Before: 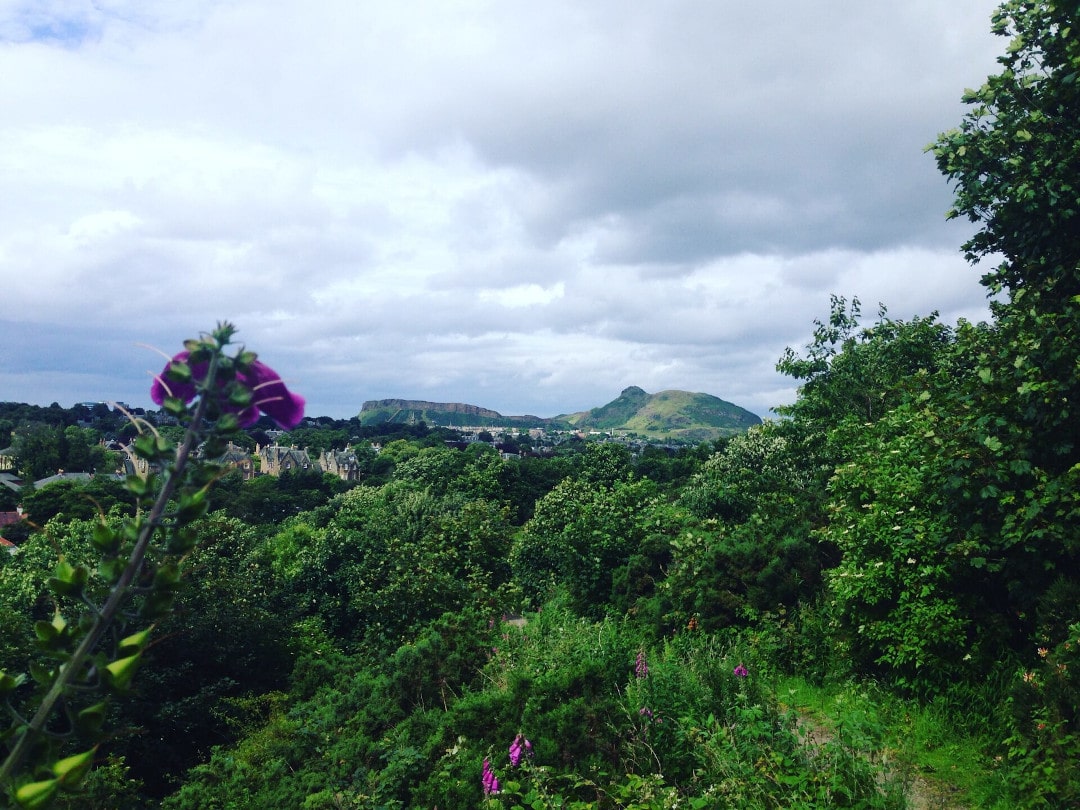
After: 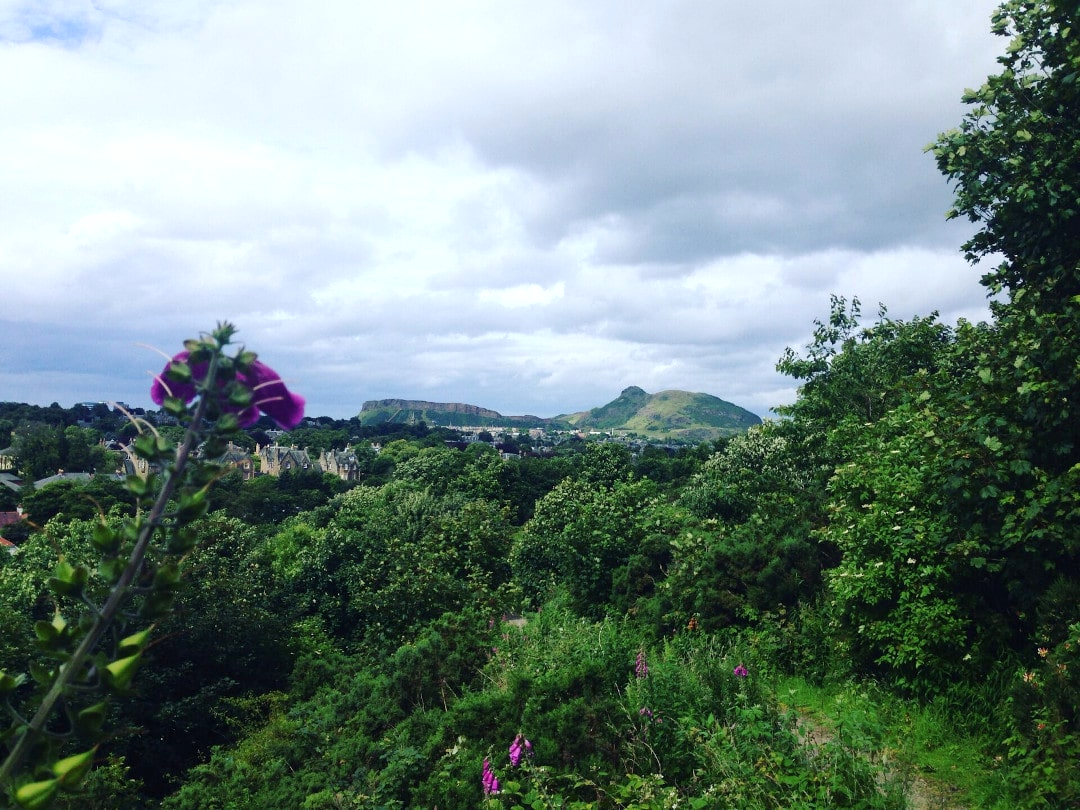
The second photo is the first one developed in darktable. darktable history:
color zones: curves: ch0 [(0.25, 0.5) (0.428, 0.473) (0.75, 0.5)]; ch1 [(0.243, 0.479) (0.398, 0.452) (0.75, 0.5)]
exposure: black level correction 0.001, exposure 0.14 EV, compensate highlight preservation false
